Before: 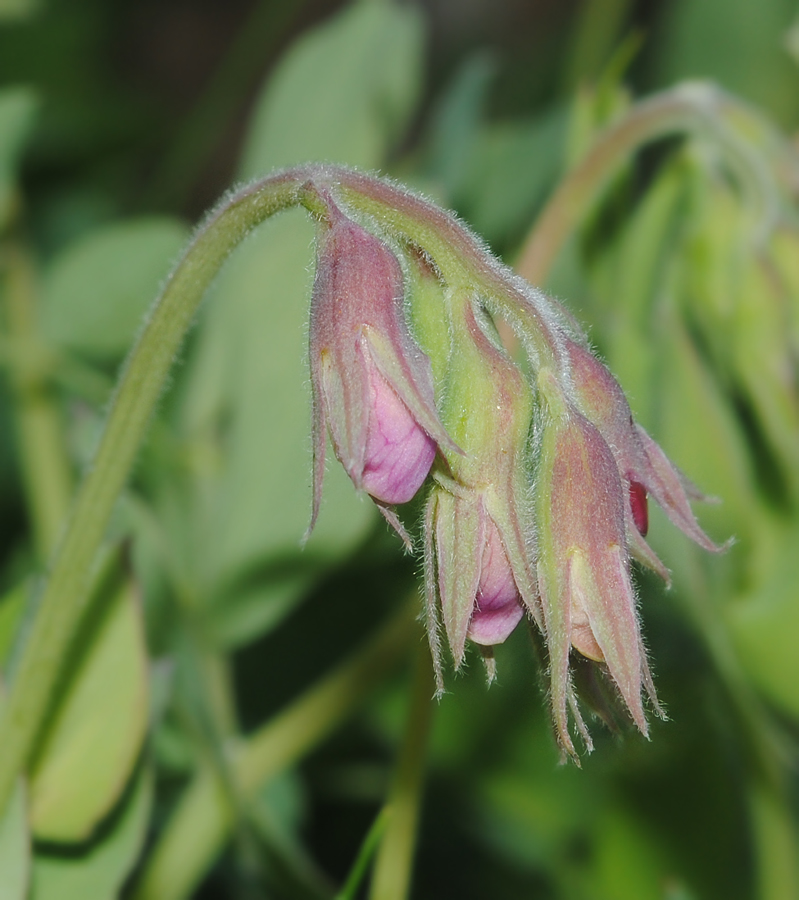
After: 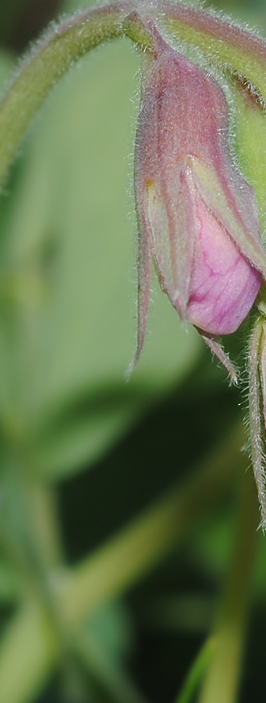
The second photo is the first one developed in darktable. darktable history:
crop and rotate: left 21.905%, top 18.812%, right 44.736%, bottom 3.006%
